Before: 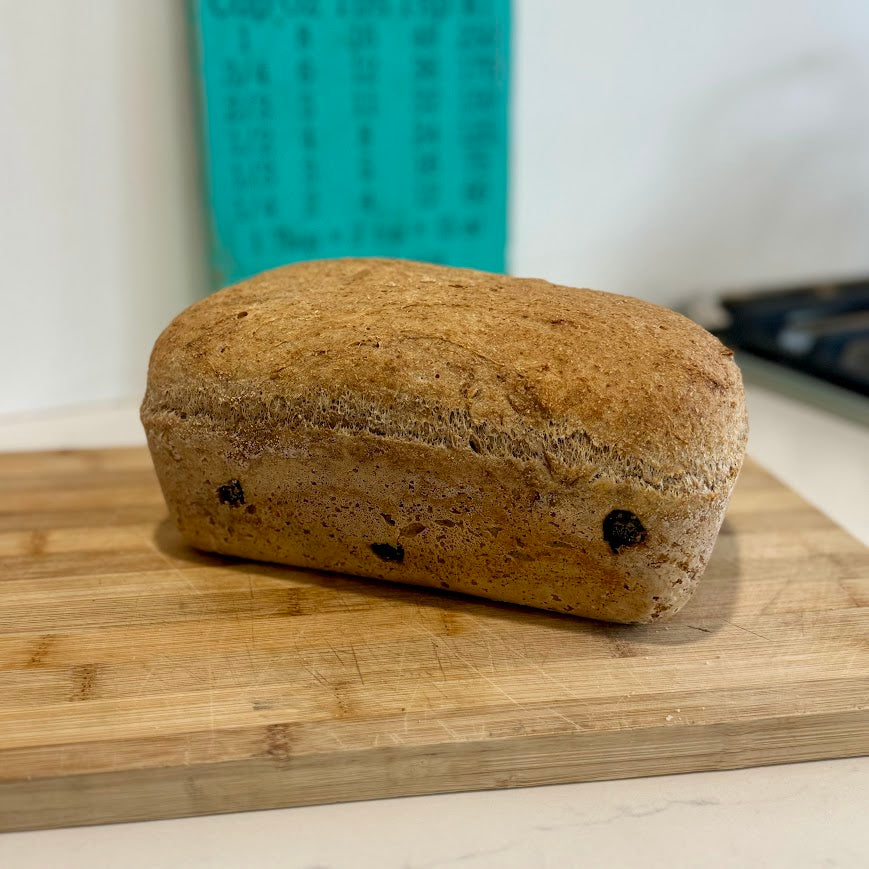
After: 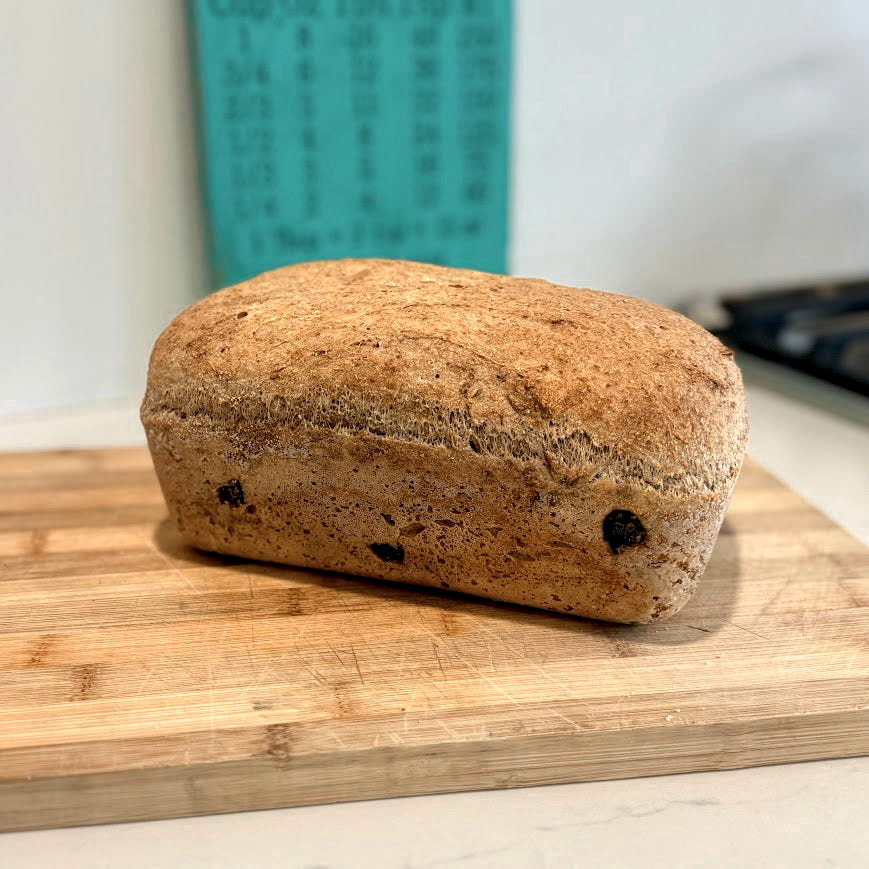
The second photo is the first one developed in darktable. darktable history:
color zones: curves: ch0 [(0.018, 0.548) (0.224, 0.64) (0.425, 0.447) (0.675, 0.575) (0.732, 0.579)]; ch1 [(0.066, 0.487) (0.25, 0.5) (0.404, 0.43) (0.75, 0.421) (0.956, 0.421)]; ch2 [(0.044, 0.561) (0.215, 0.465) (0.399, 0.544) (0.465, 0.548) (0.614, 0.447) (0.724, 0.43) (0.882, 0.623) (0.956, 0.632)]
local contrast: highlights 100%, shadows 102%, detail 120%, midtone range 0.2
